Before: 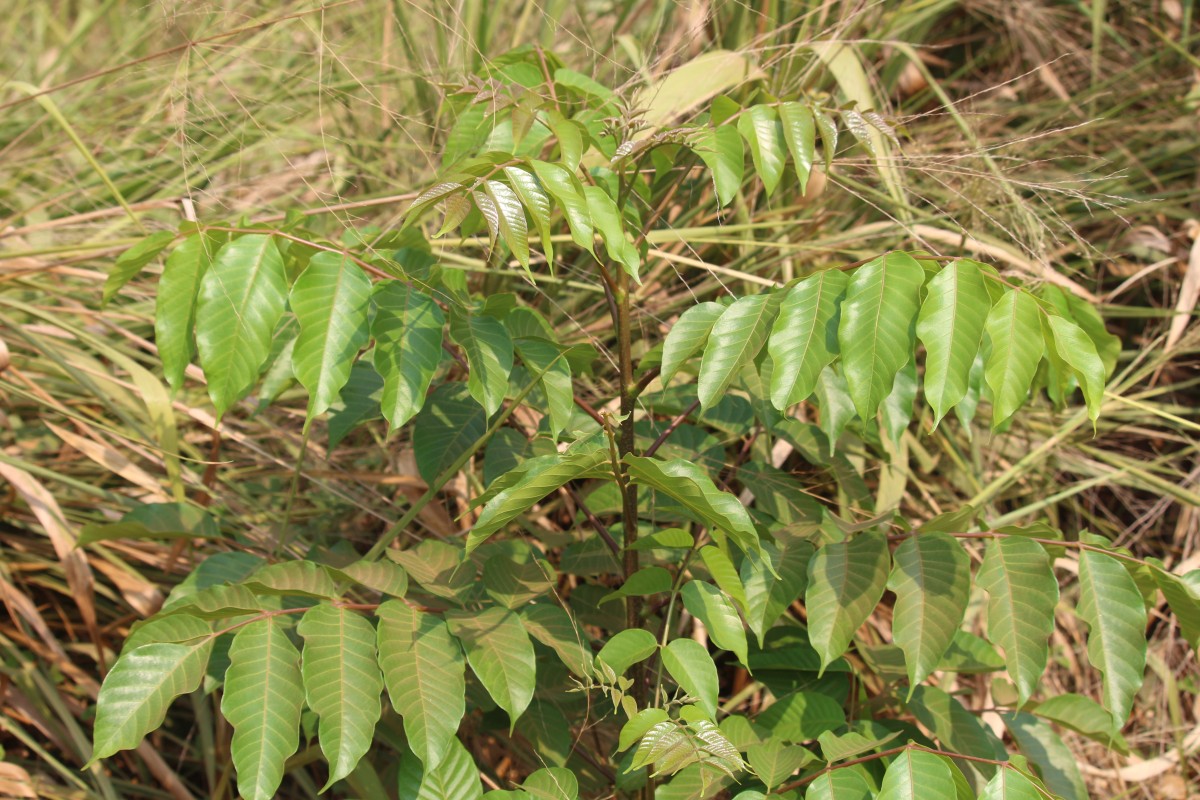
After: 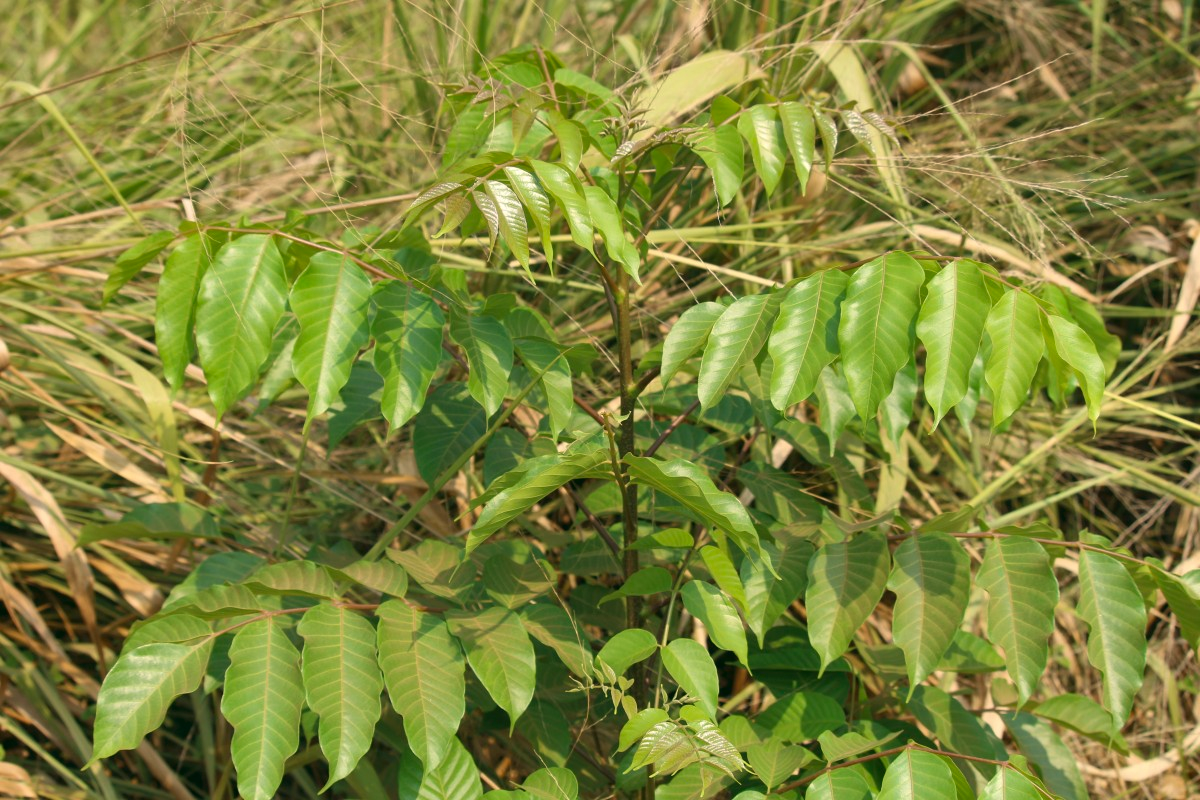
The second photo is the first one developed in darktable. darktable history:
shadows and highlights: radius 100.41, shadows 50.55, highlights -64.36, highlights color adjustment 49.82%, soften with gaussian
color correction: highlights a* -0.482, highlights b* 9.48, shadows a* -9.48, shadows b* 0.803
